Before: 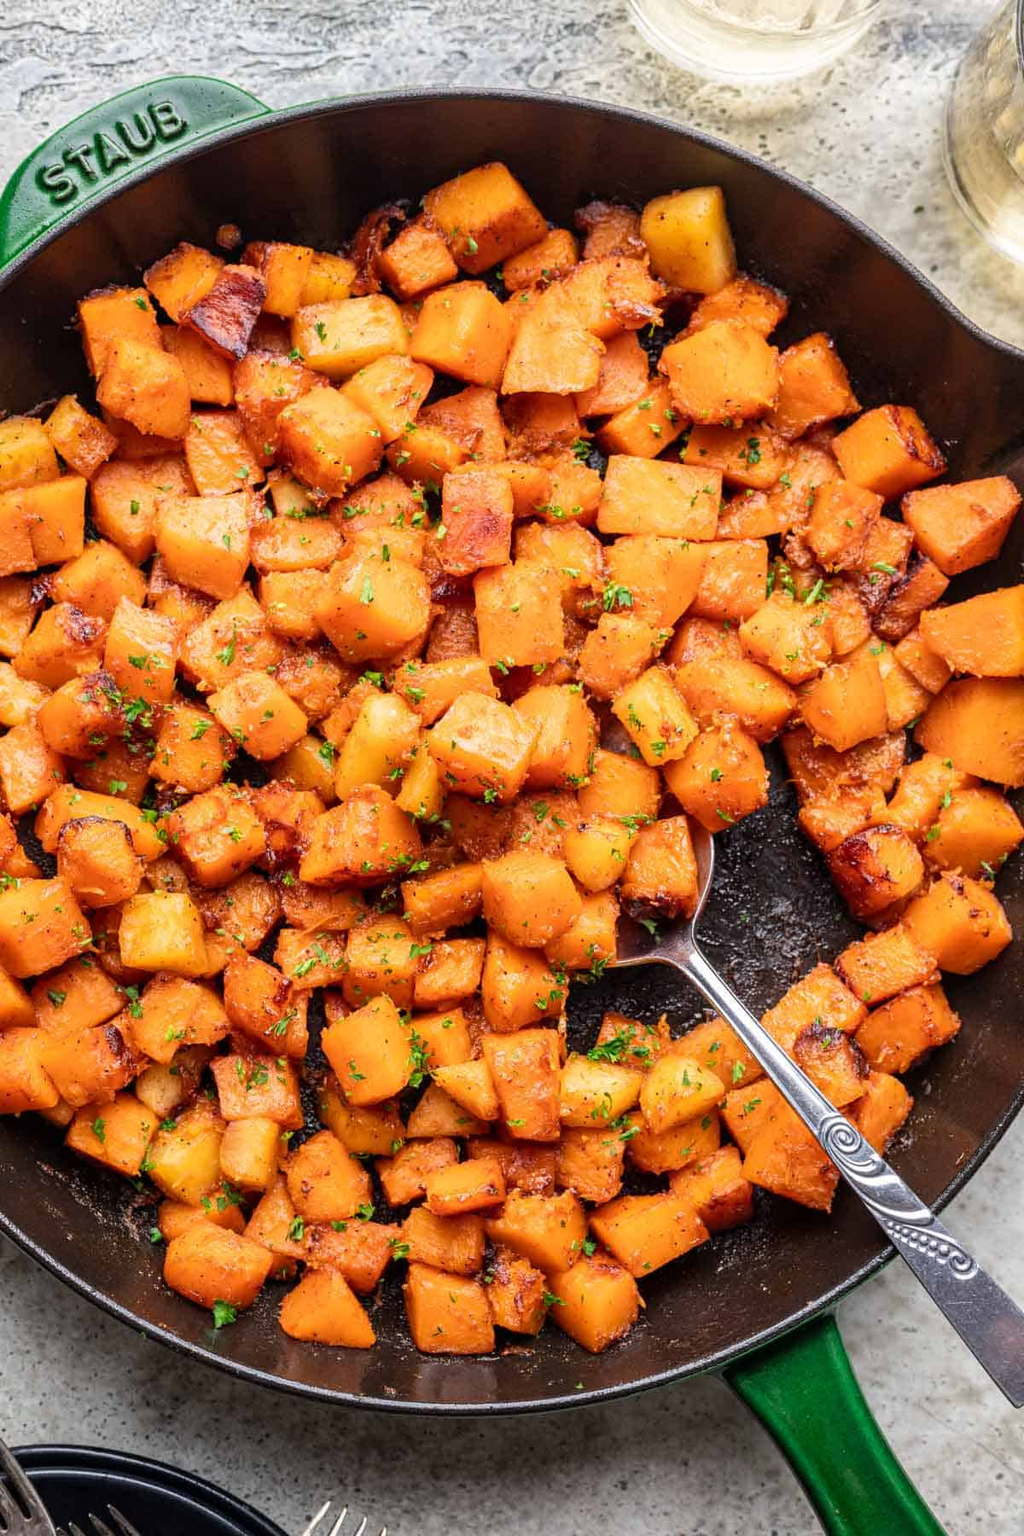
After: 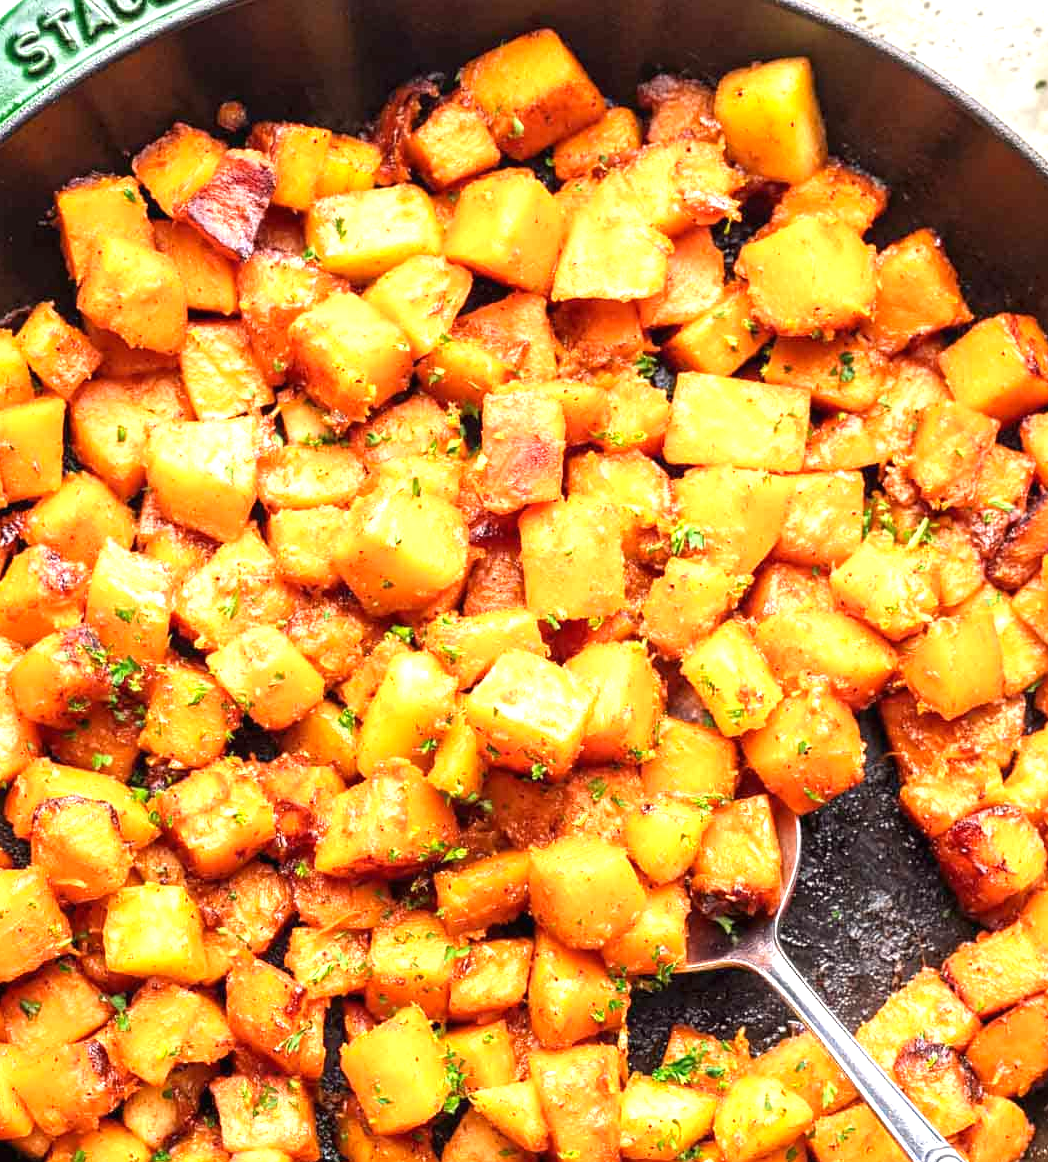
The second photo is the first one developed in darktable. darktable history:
color correction: highlights b* 3
exposure: black level correction 0, exposure 1.1 EV, compensate highlight preservation false
crop: left 3.015%, top 8.969%, right 9.647%, bottom 26.457%
